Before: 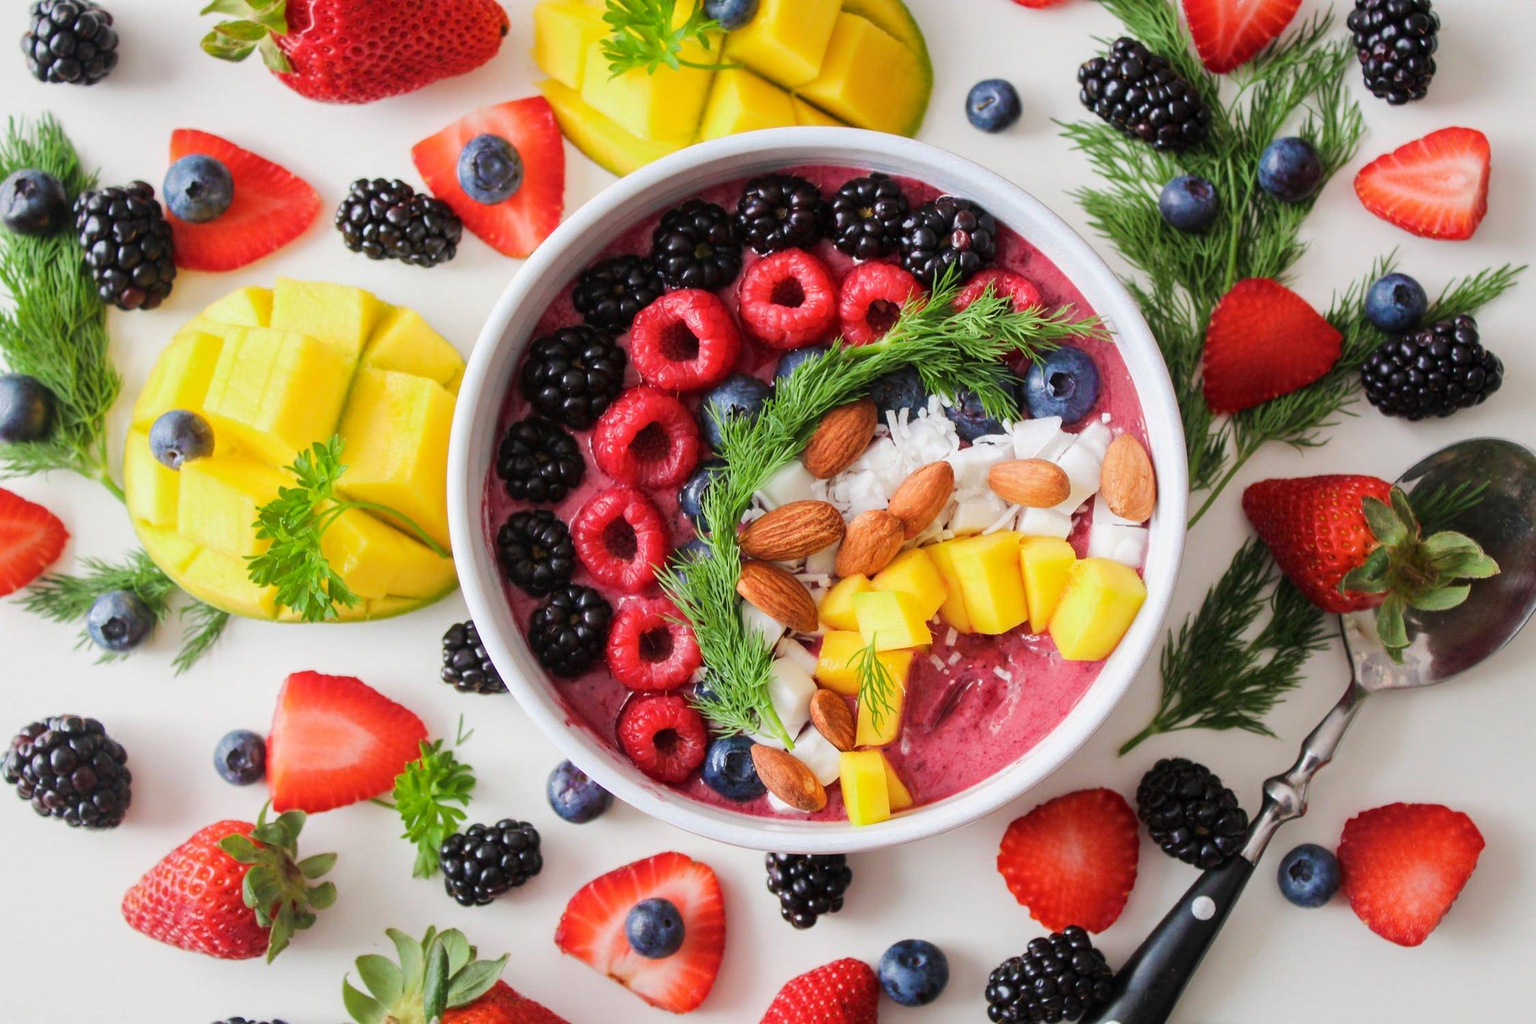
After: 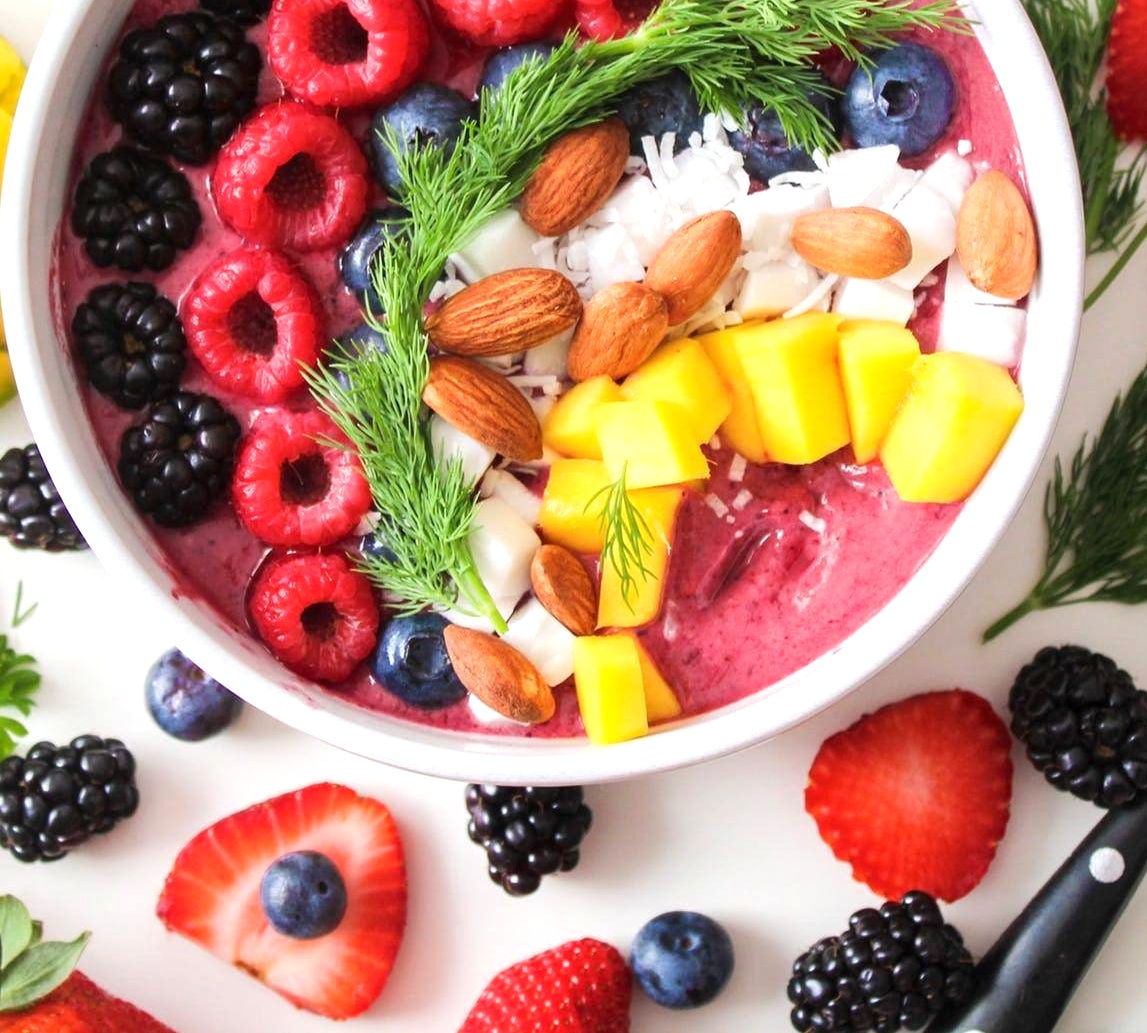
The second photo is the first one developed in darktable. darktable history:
exposure: exposure 0.489 EV, compensate highlight preservation false
crop and rotate: left 29.2%, top 31.102%, right 19.805%
